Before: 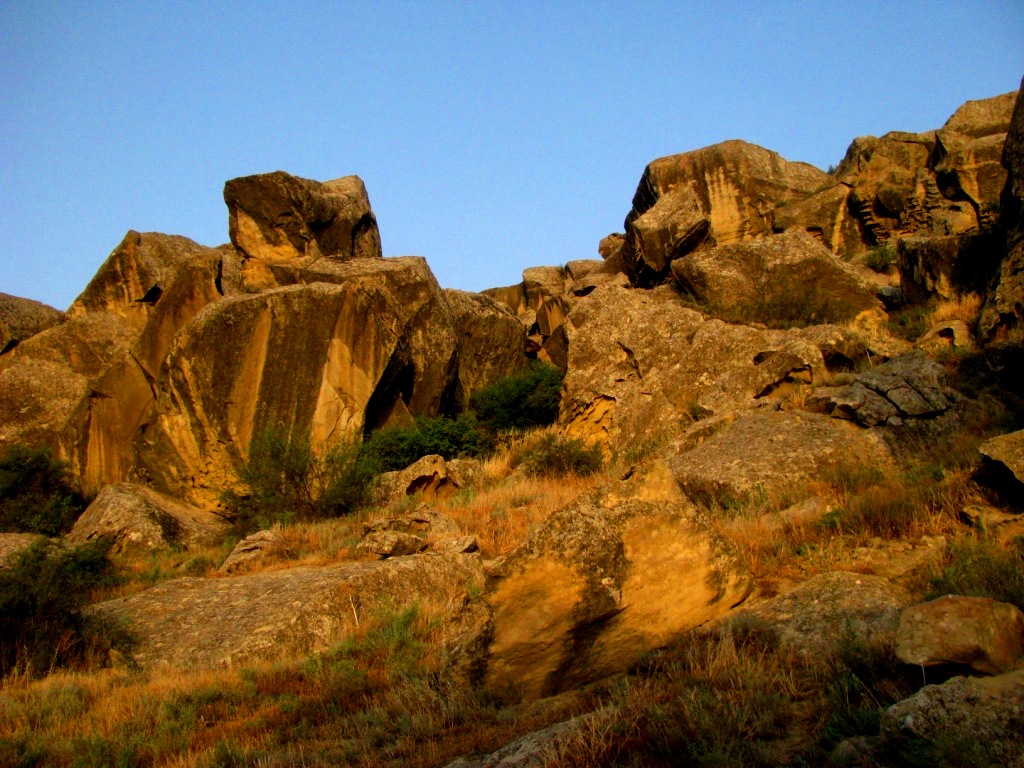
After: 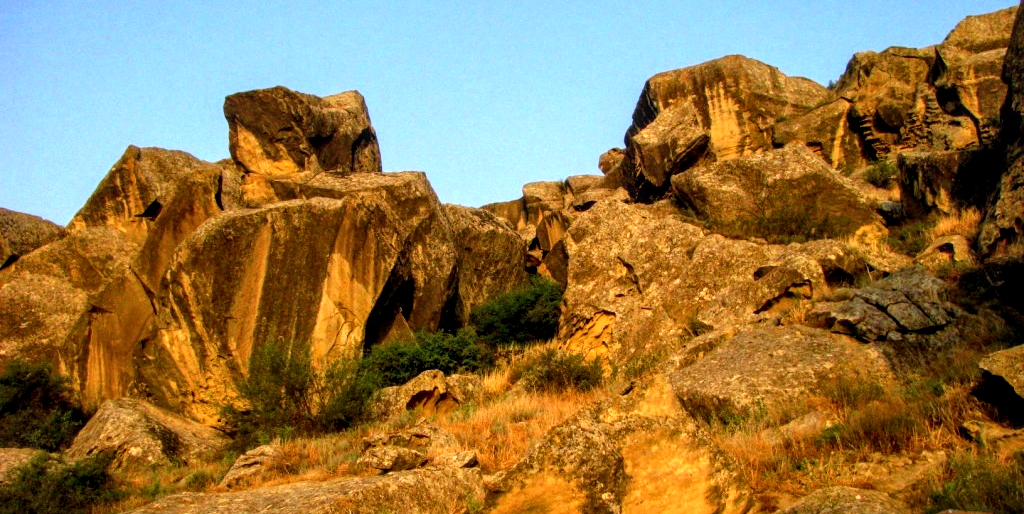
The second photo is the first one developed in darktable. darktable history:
exposure: exposure 0.609 EV, compensate highlight preservation false
crop: top 11.13%, bottom 21.842%
local contrast: on, module defaults
